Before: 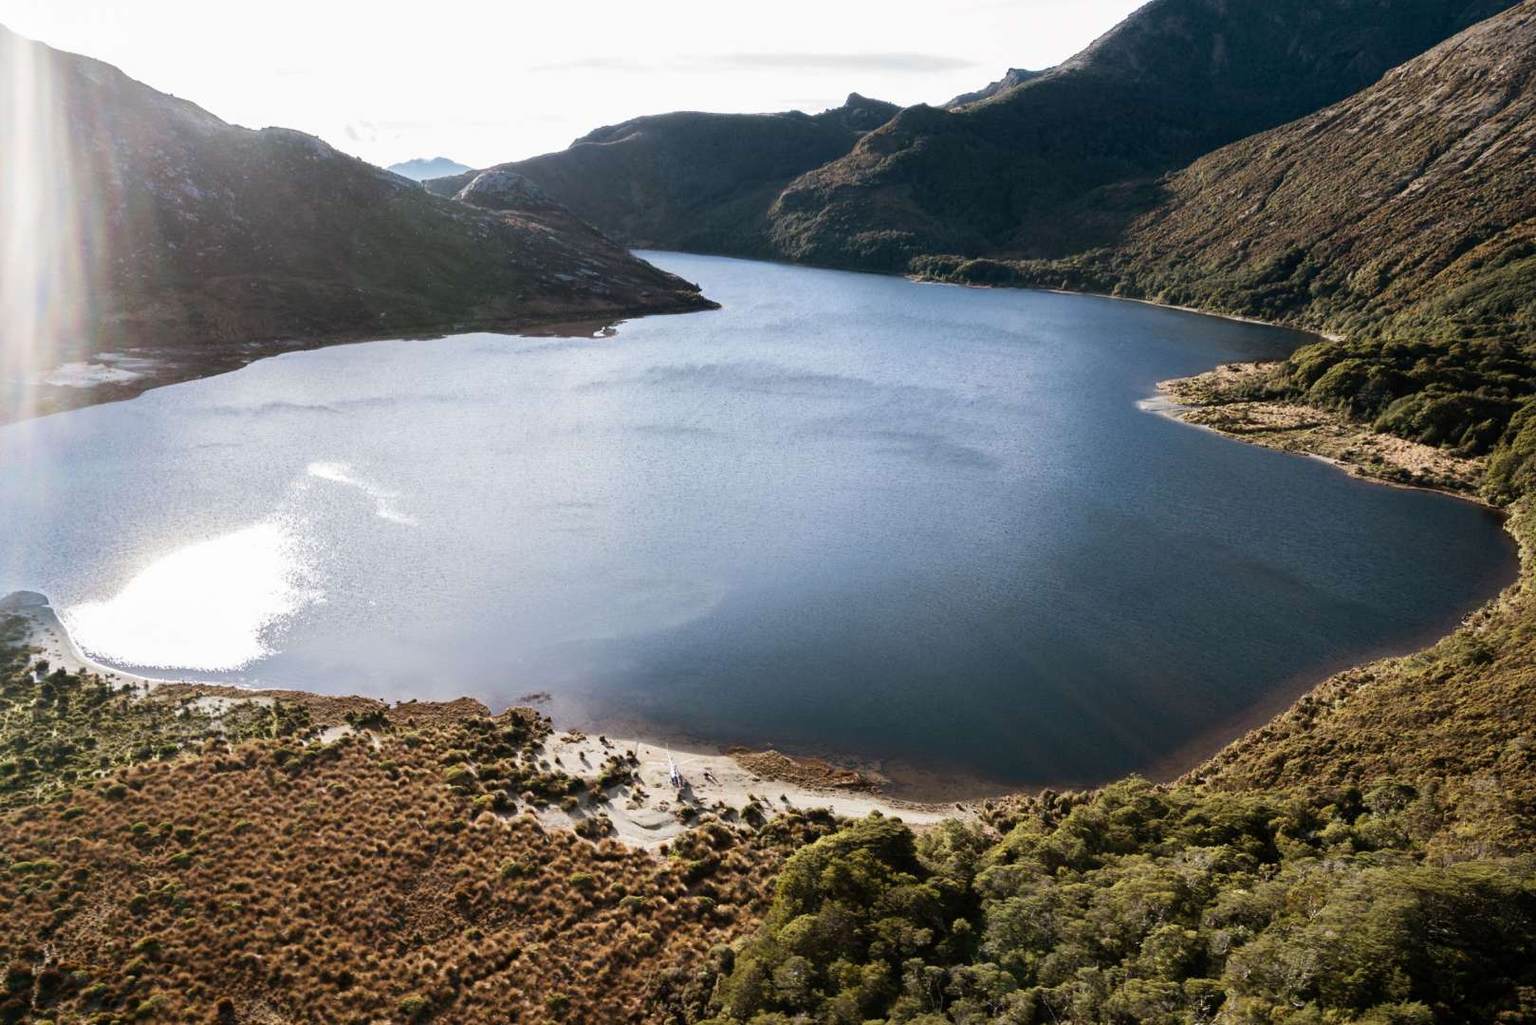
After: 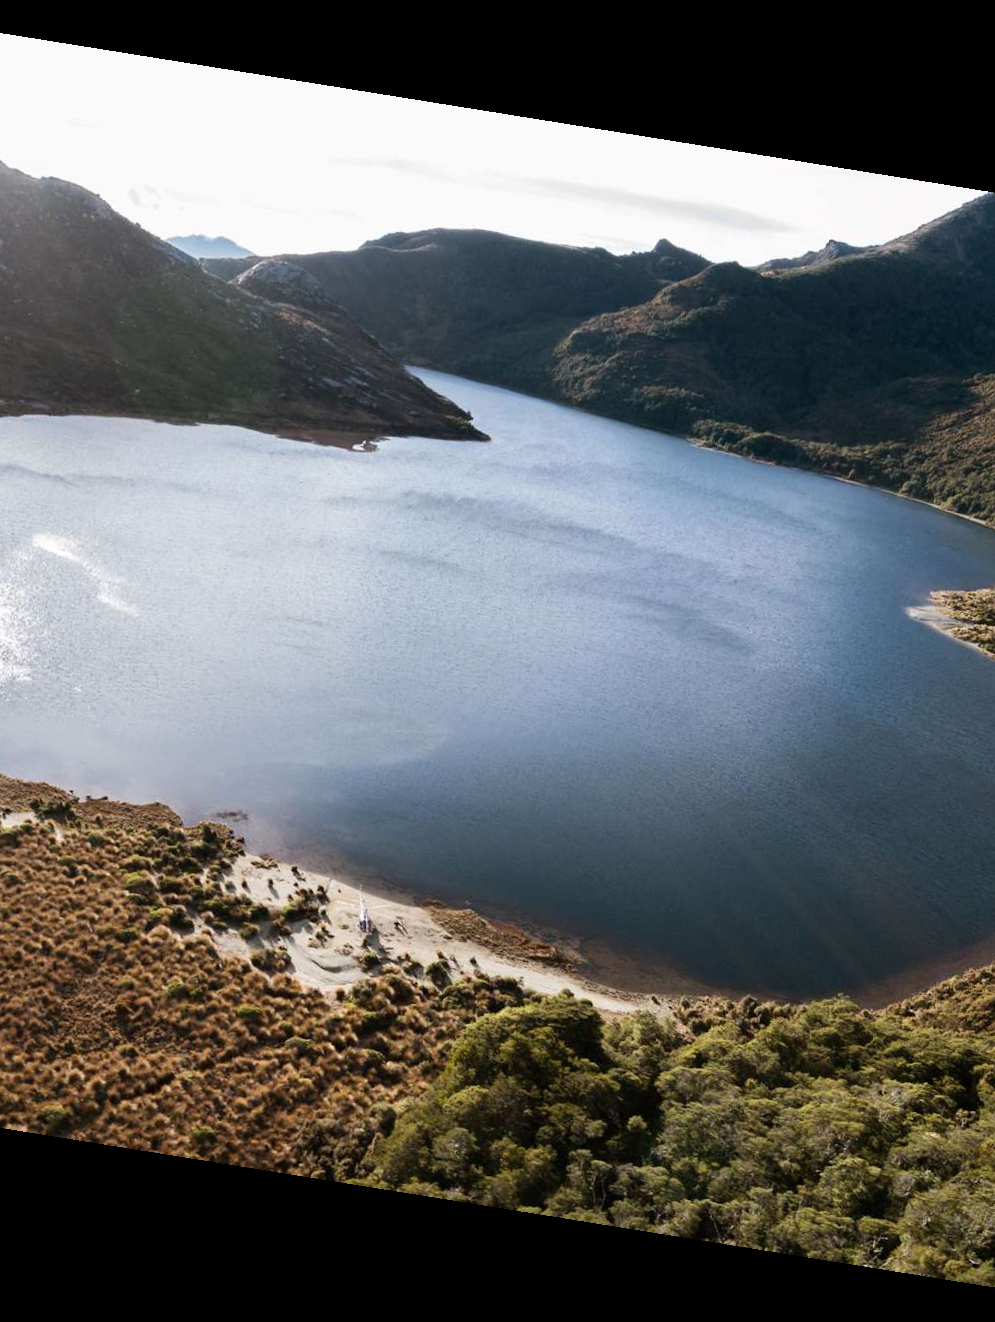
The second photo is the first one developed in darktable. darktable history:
rotate and perspective: rotation 9.12°, automatic cropping off
crop: left 21.496%, right 22.254%
